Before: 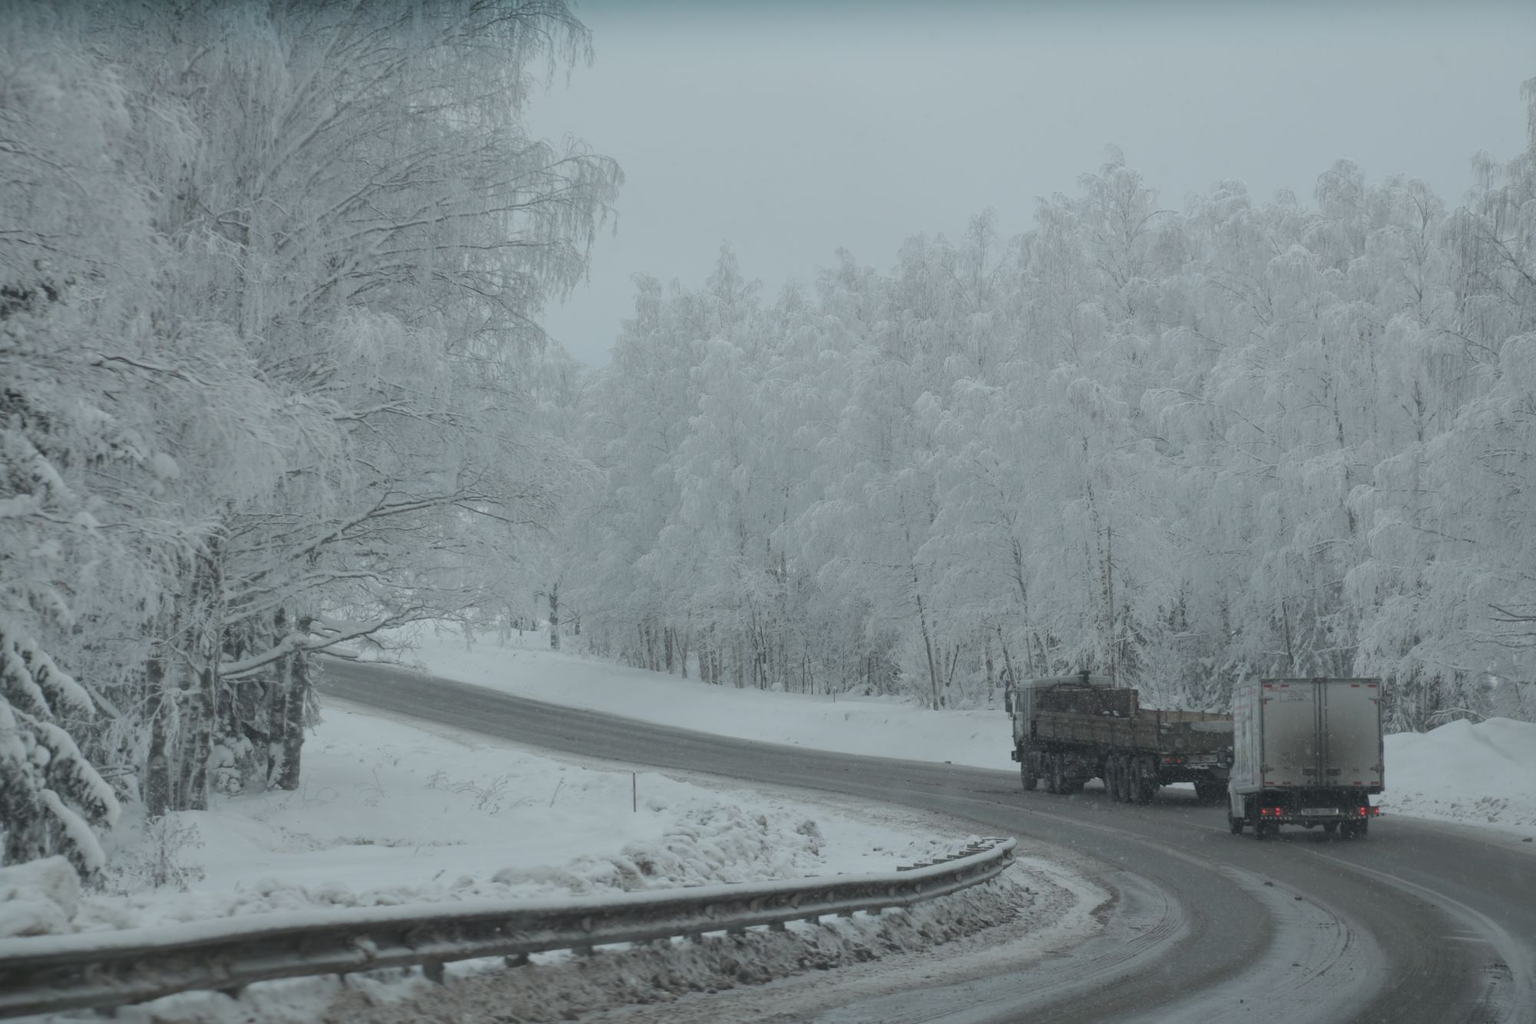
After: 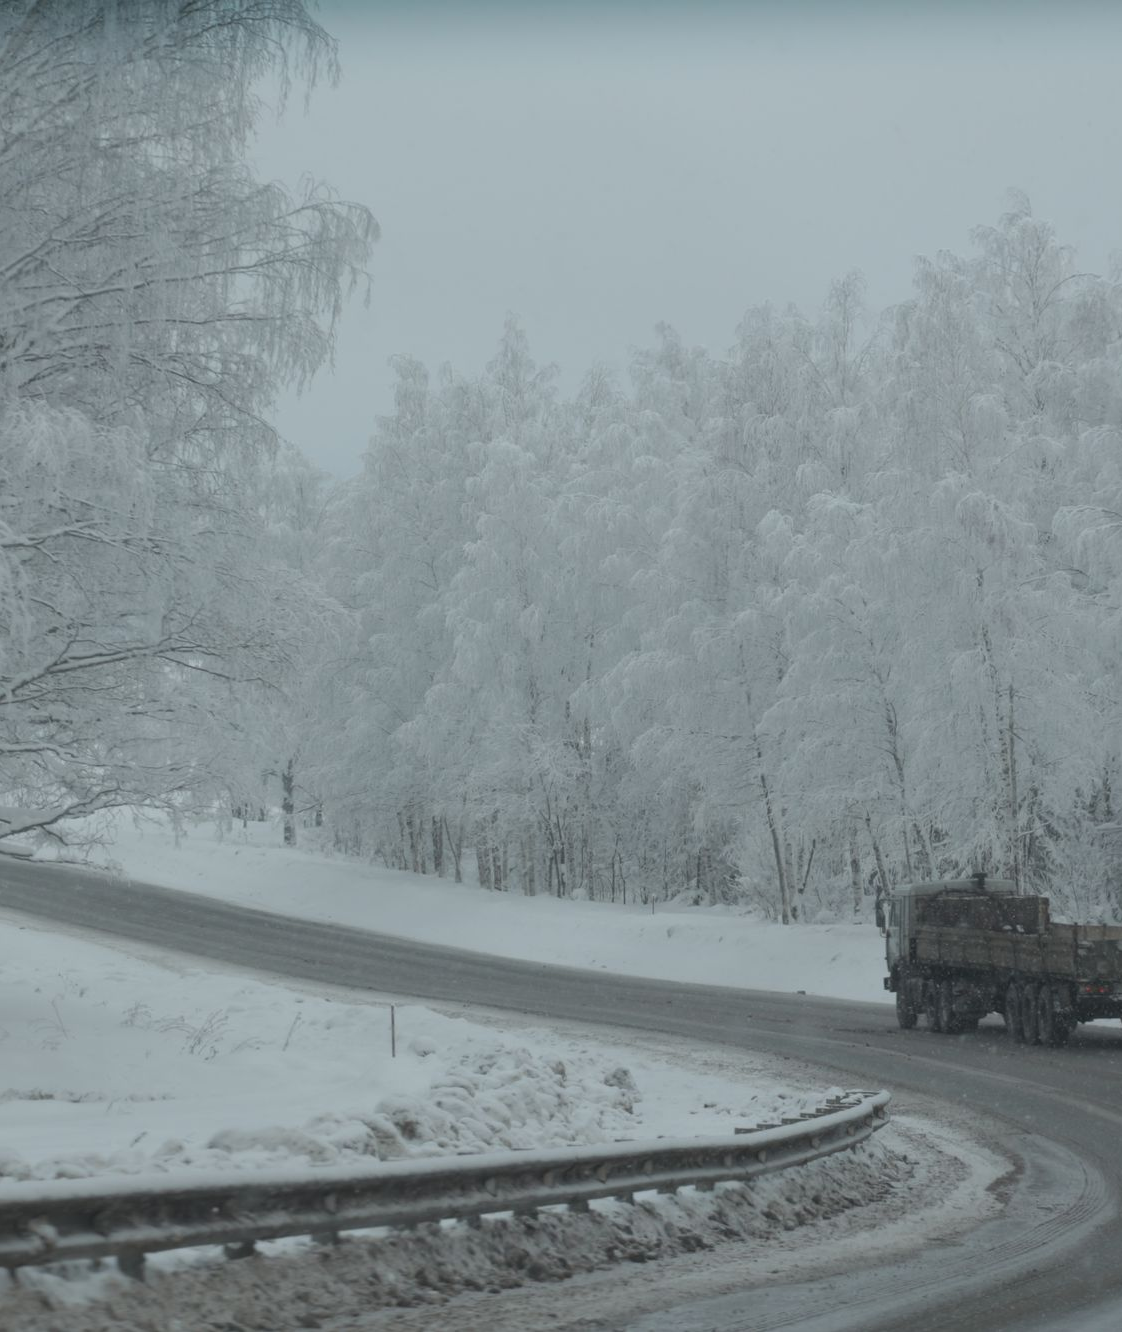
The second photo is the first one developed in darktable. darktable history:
exposure: compensate exposure bias true, compensate highlight preservation false
crop: left 21.674%, right 22.086%
